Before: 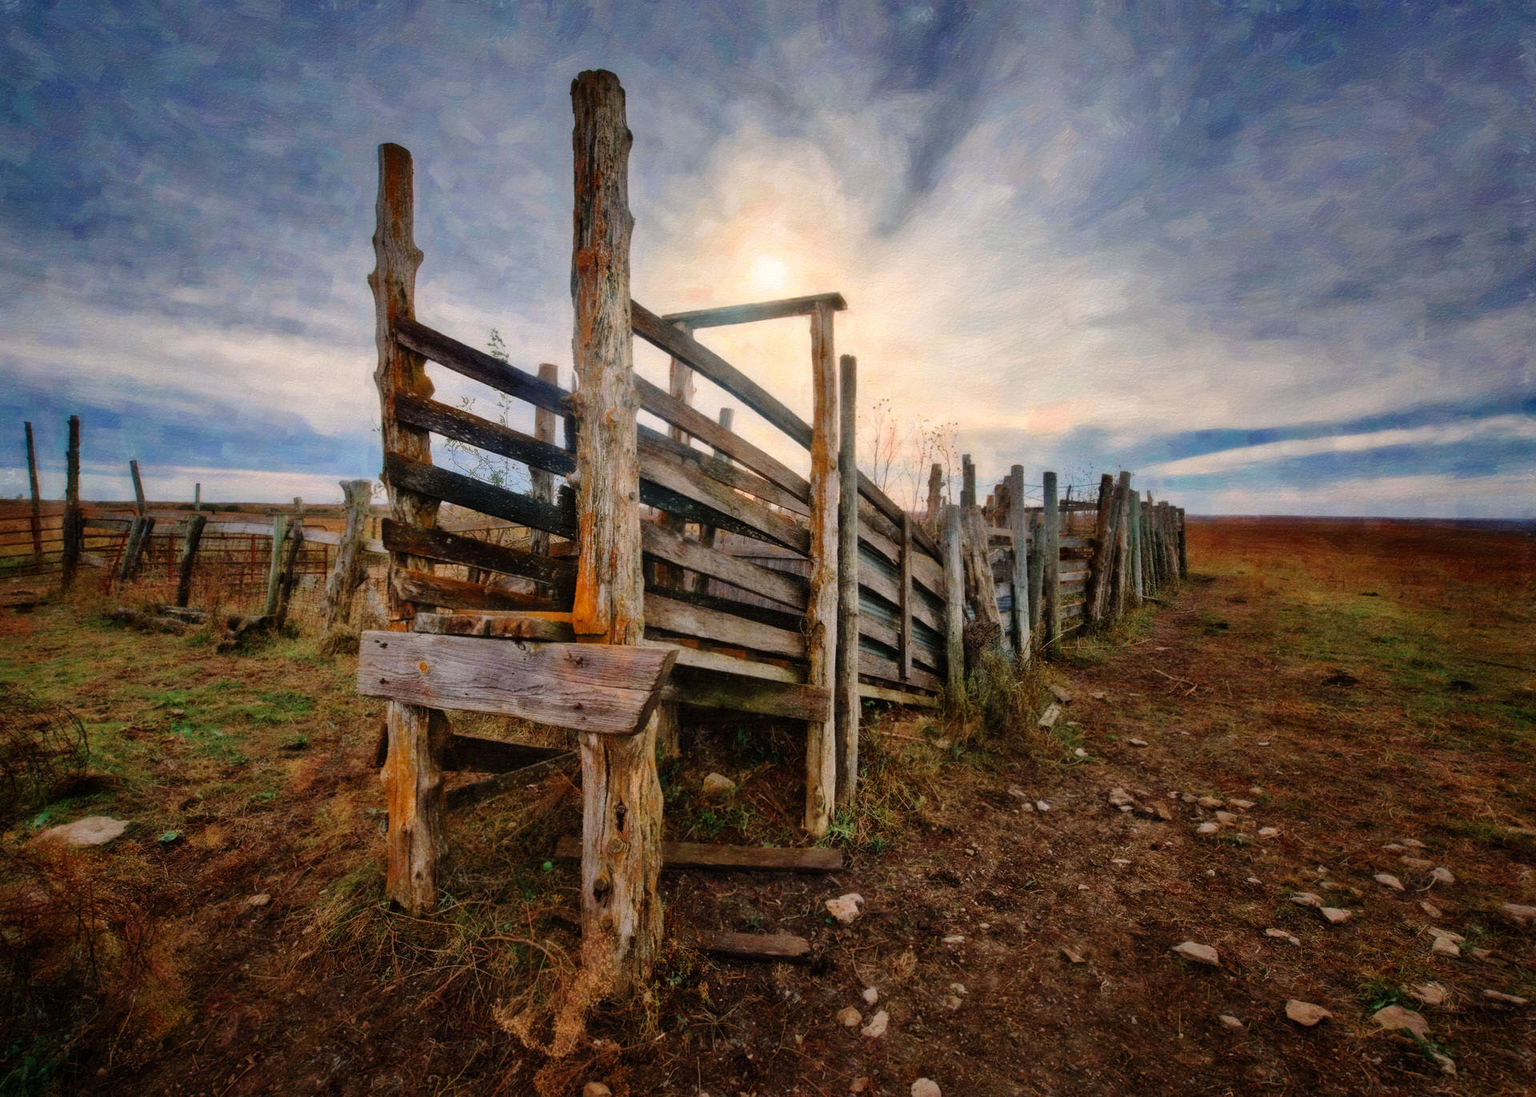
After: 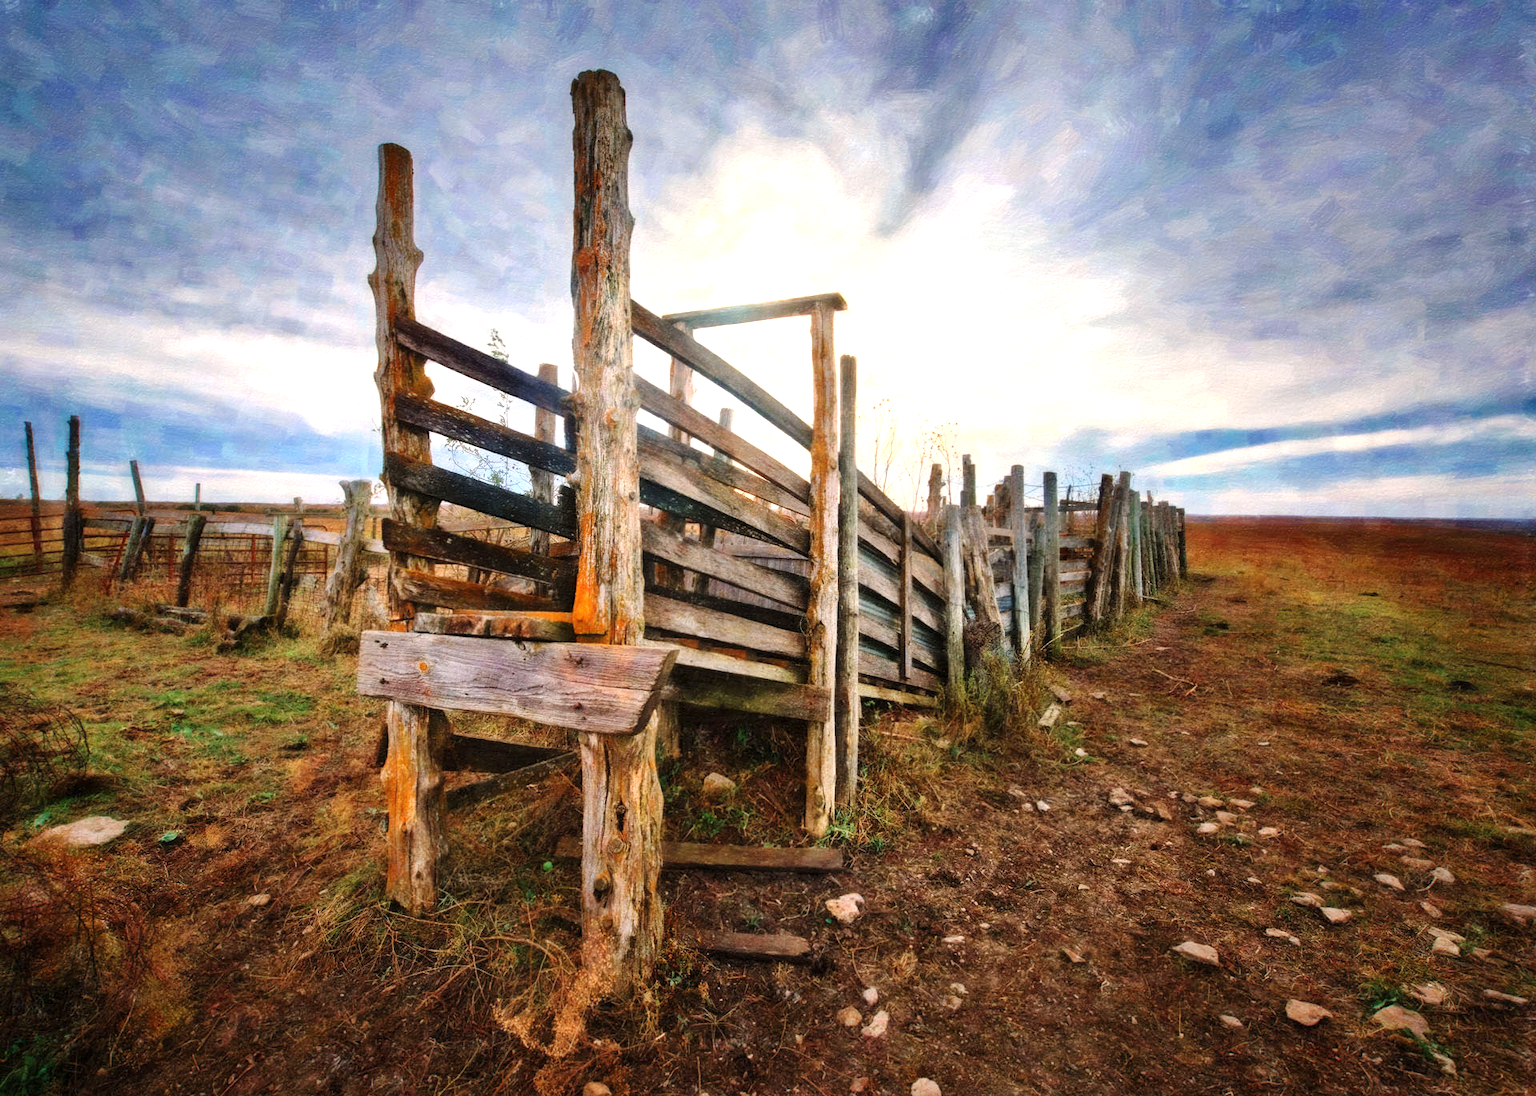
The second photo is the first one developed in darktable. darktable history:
exposure: exposure -0.004 EV, compensate exposure bias true, compensate highlight preservation false
